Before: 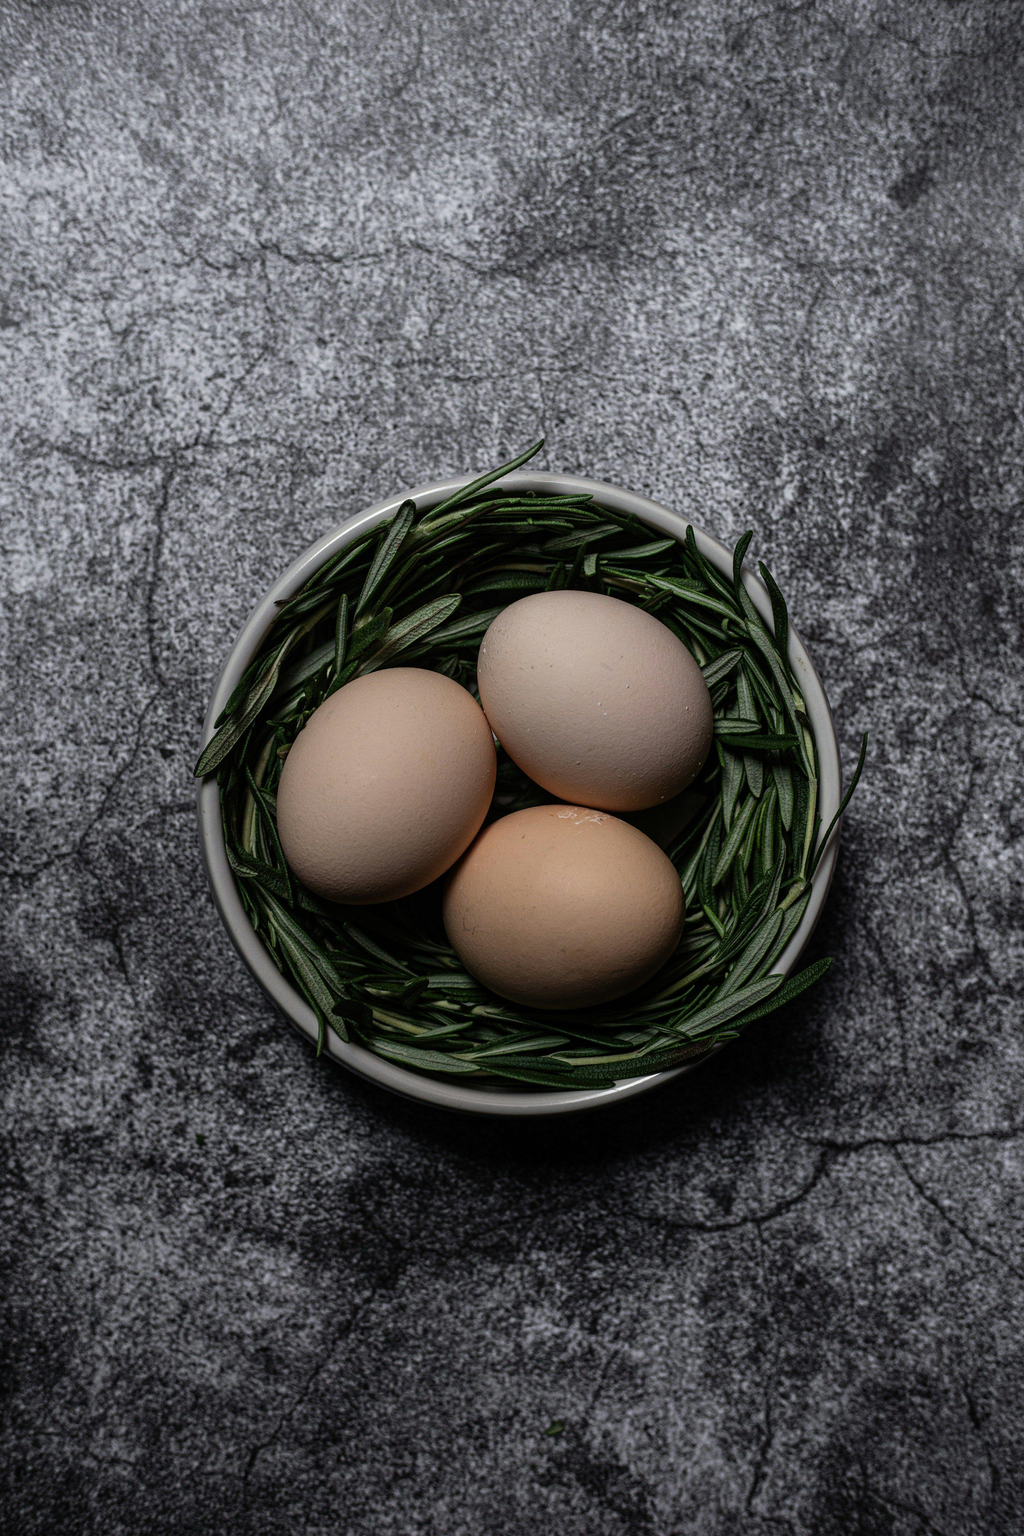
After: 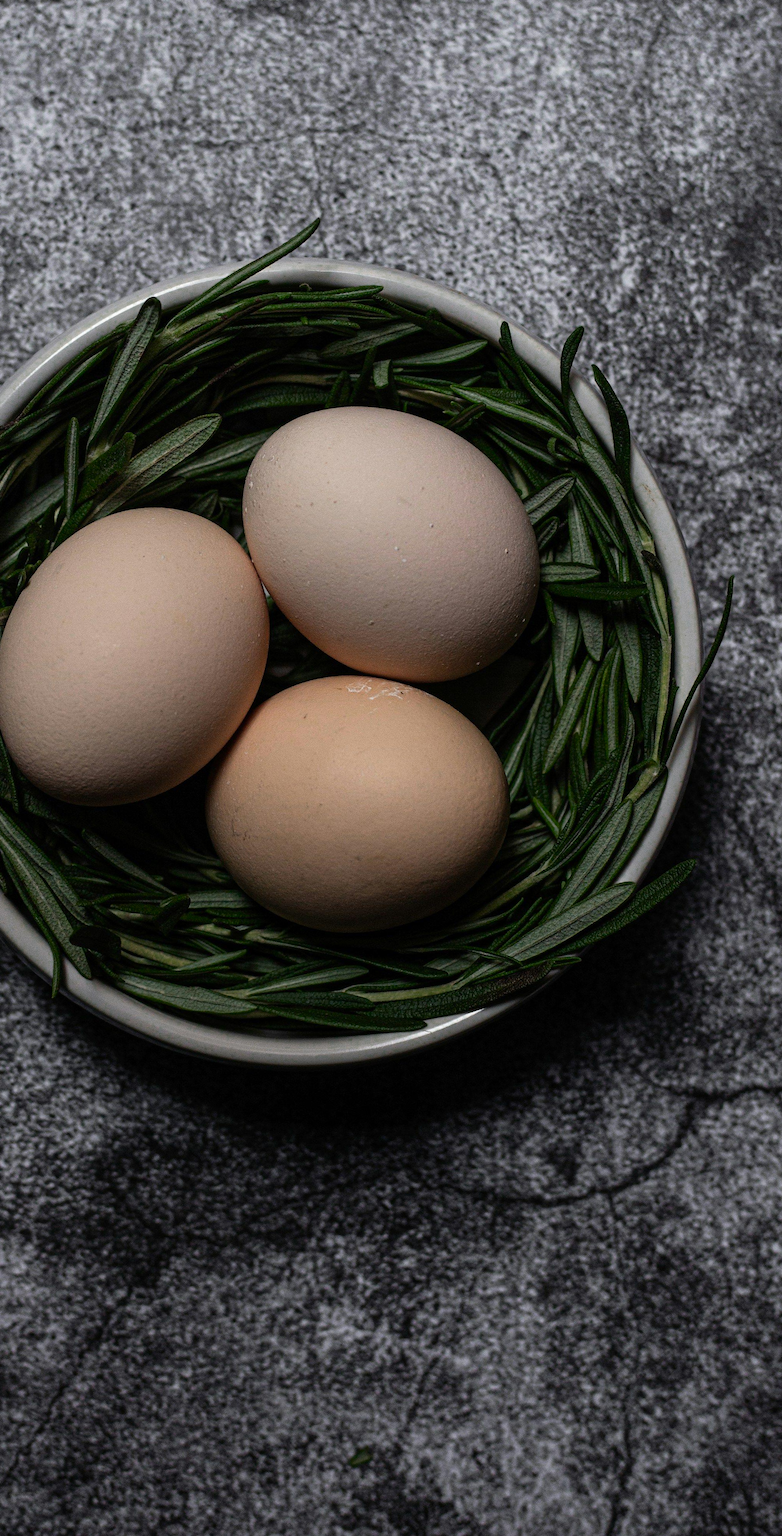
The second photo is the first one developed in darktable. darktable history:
rotate and perspective: rotation -1.24°, automatic cropping off
crop and rotate: left 28.256%, top 17.734%, right 12.656%, bottom 3.573%
color zones: curves: ch0 [(0.25, 0.5) (0.347, 0.092) (0.75, 0.5)]; ch1 [(0.25, 0.5) (0.33, 0.51) (0.75, 0.5)]
